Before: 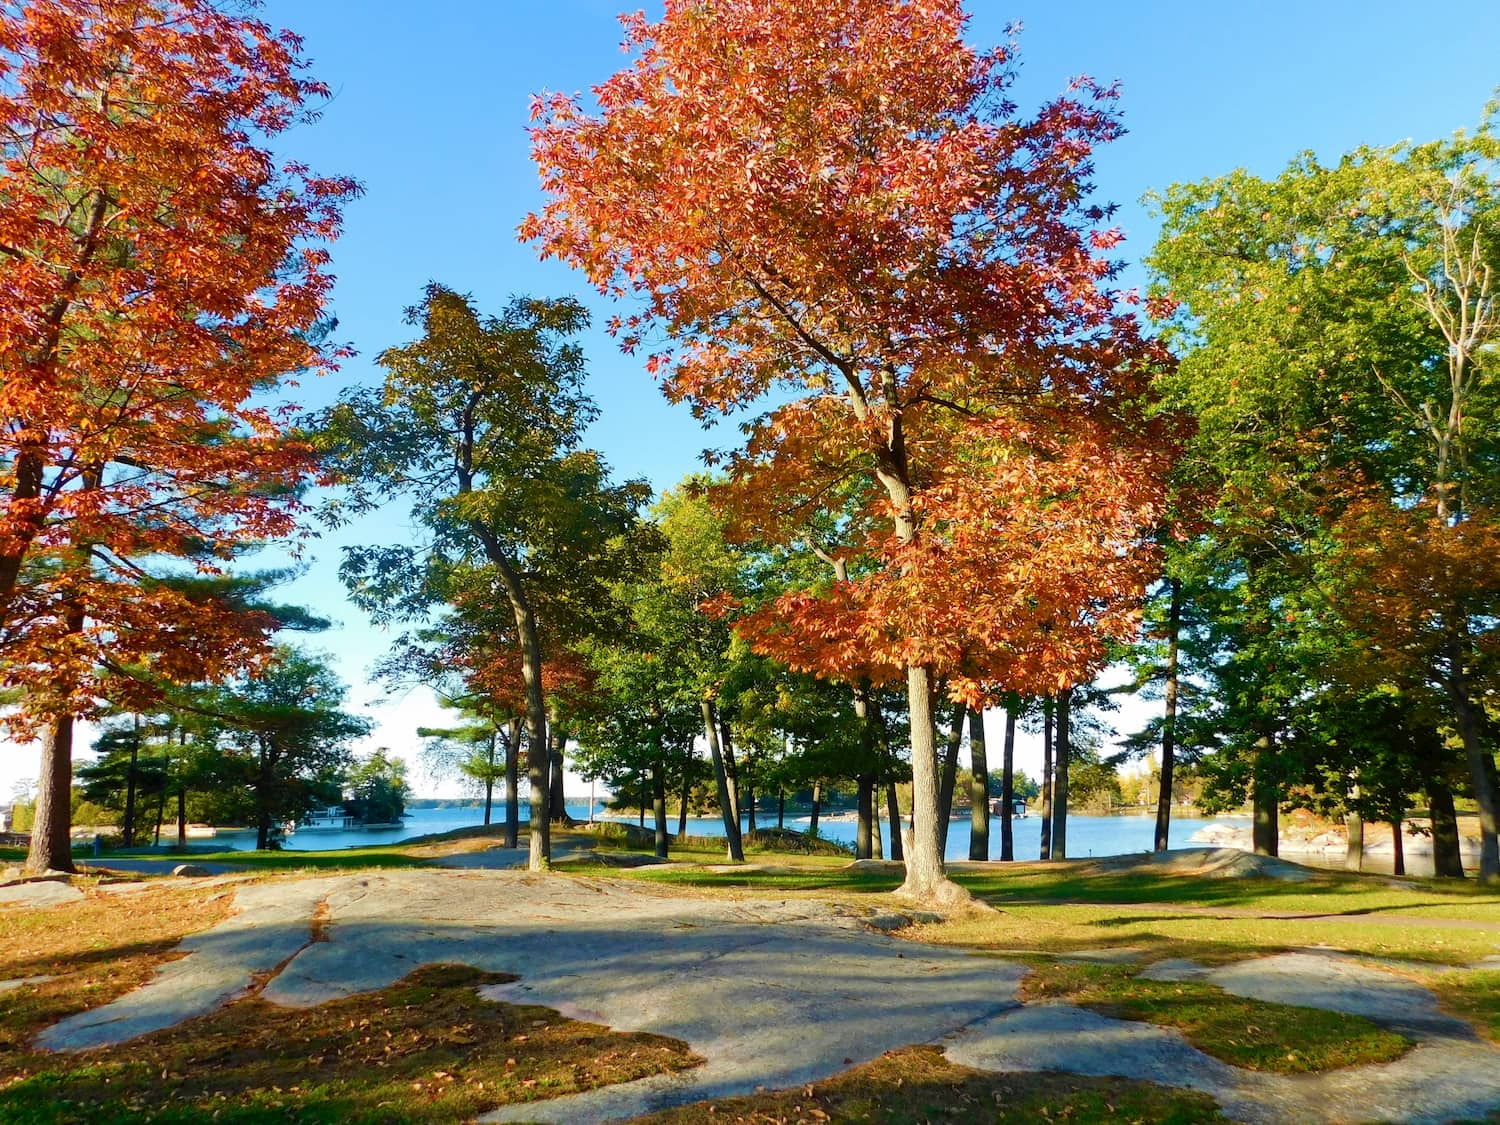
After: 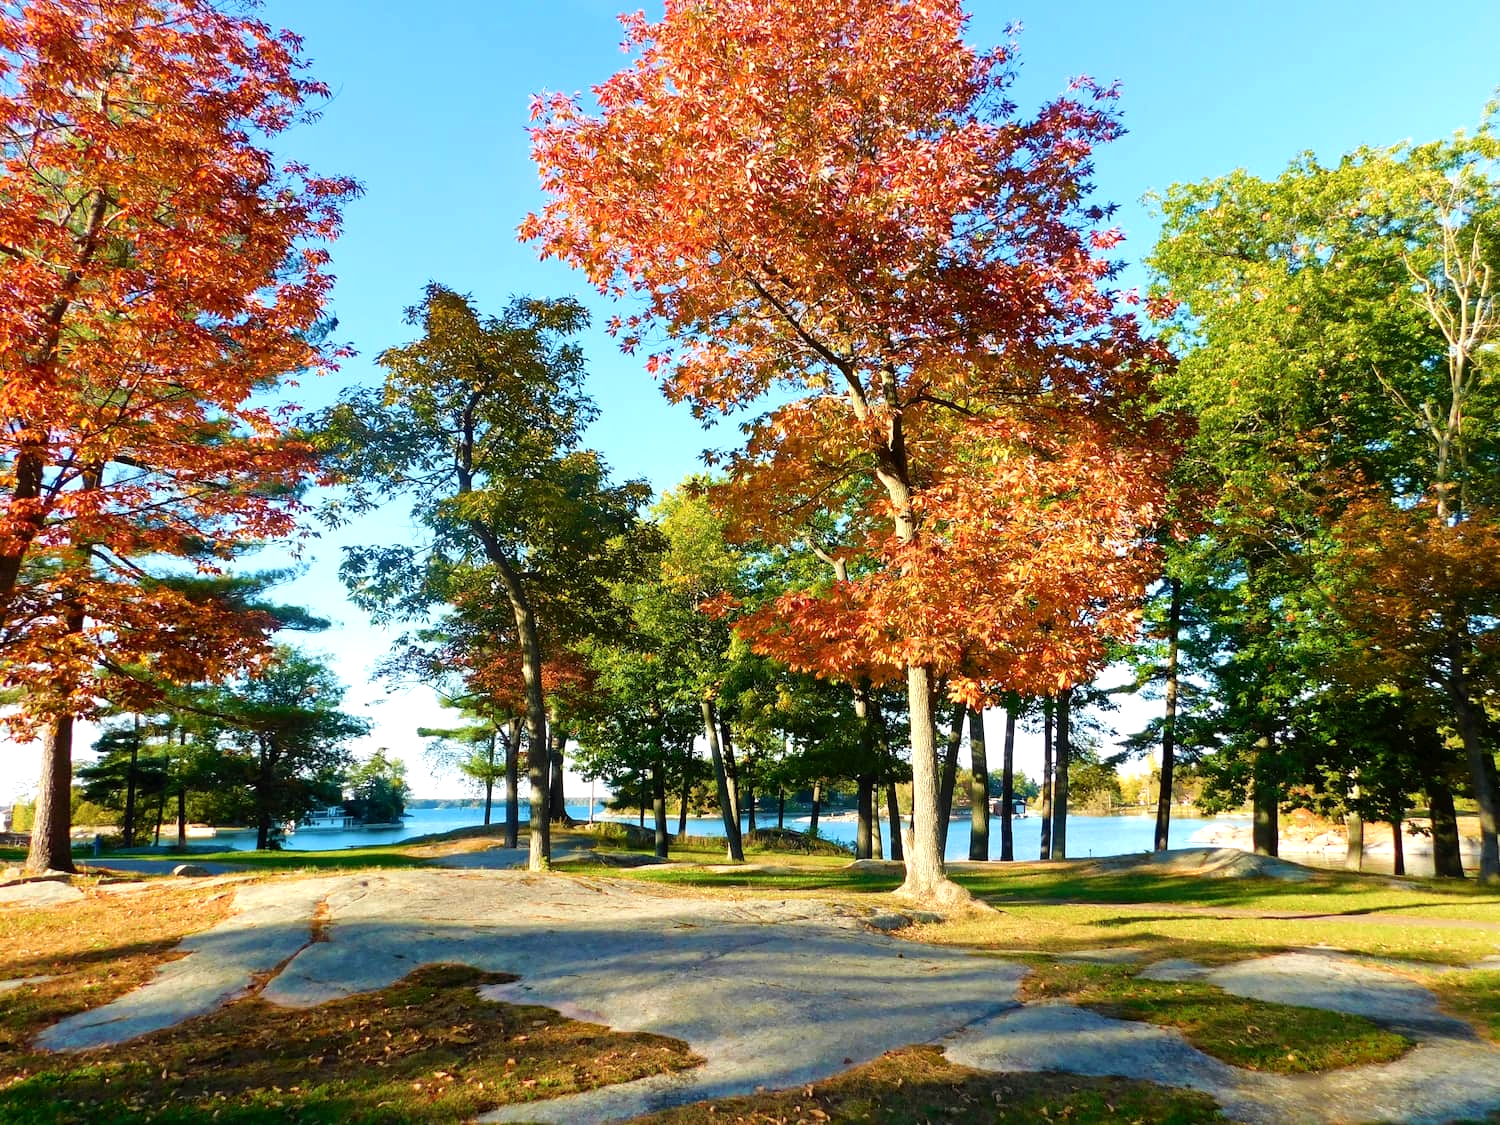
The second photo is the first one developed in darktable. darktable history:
tone equalizer: -8 EV -0.456 EV, -7 EV -0.425 EV, -6 EV -0.321 EV, -5 EV -0.253 EV, -3 EV 0.243 EV, -2 EV 0.331 EV, -1 EV 0.374 EV, +0 EV 0.418 EV
